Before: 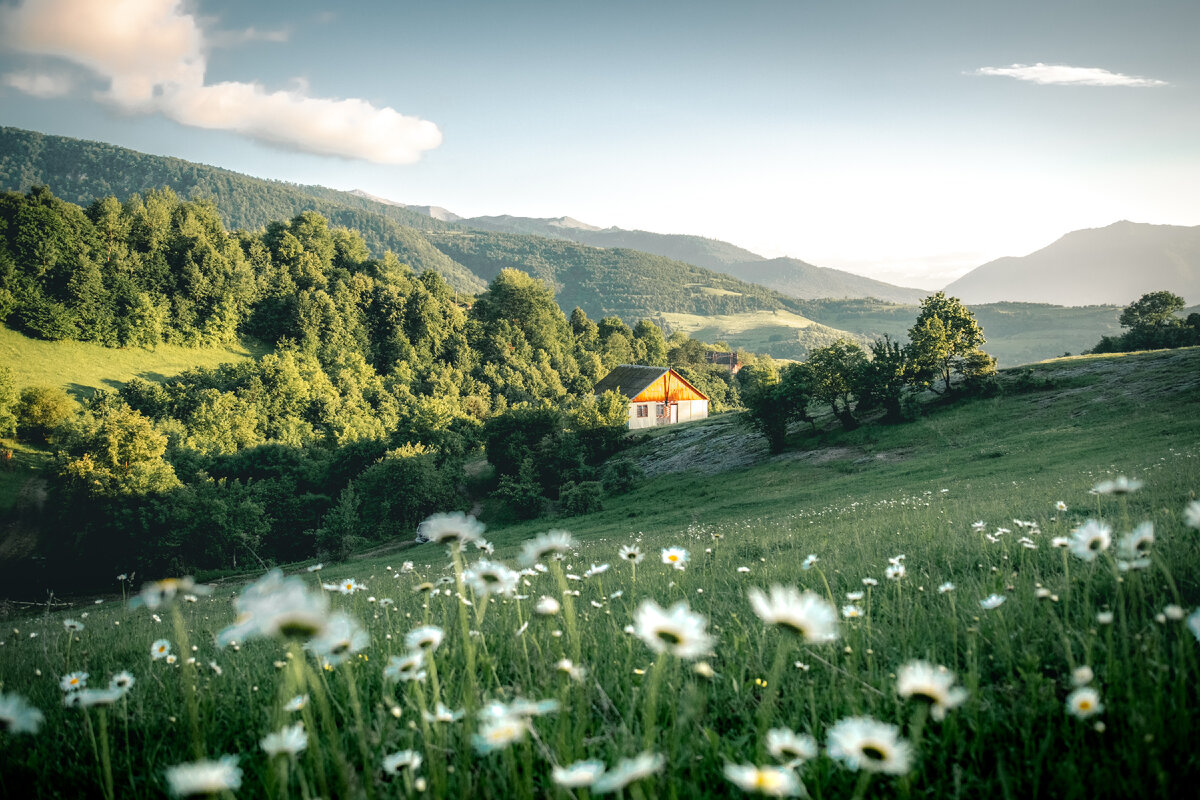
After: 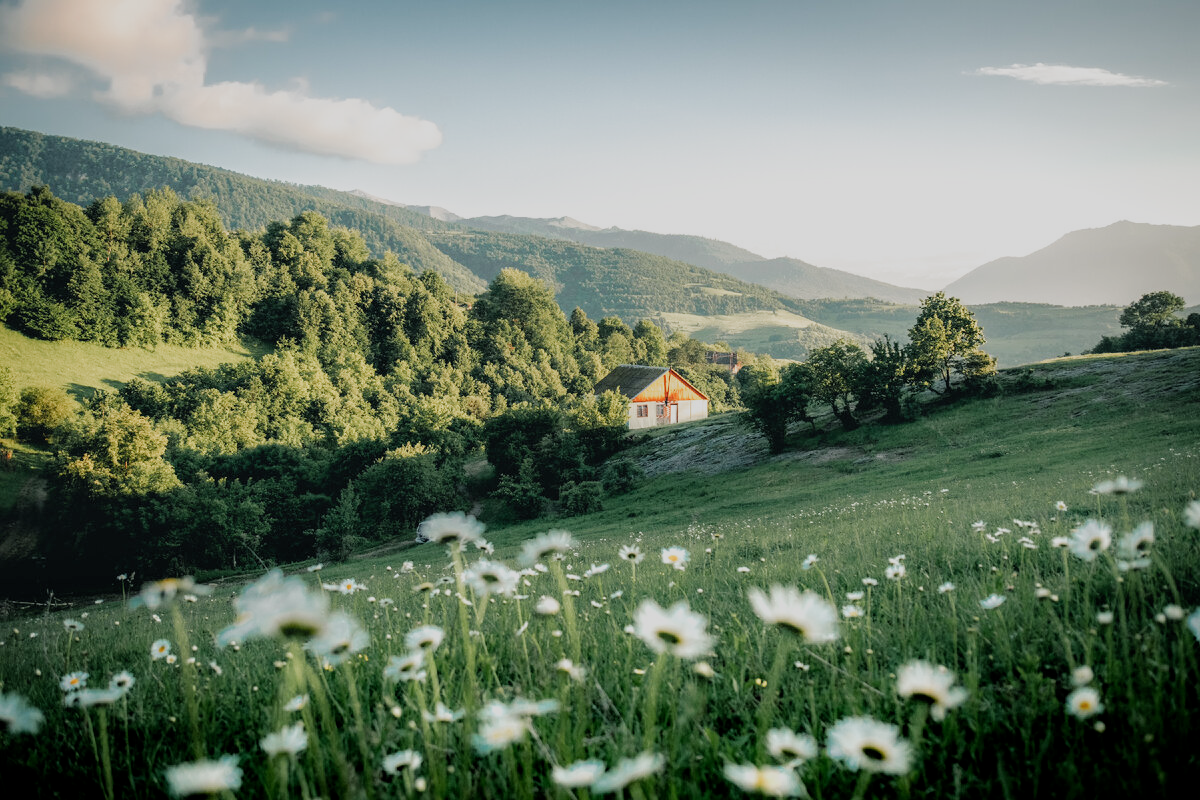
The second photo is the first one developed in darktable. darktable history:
filmic rgb: middle gray luminance 18.42%, black relative exposure -11.25 EV, white relative exposure 3.75 EV, threshold 6 EV, target black luminance 0%, hardness 5.87, latitude 57.4%, contrast 0.963, shadows ↔ highlights balance 49.98%, add noise in highlights 0, preserve chrominance luminance Y, color science v3 (2019), use custom middle-gray values true, iterations of high-quality reconstruction 0, contrast in highlights soft, enable highlight reconstruction true
